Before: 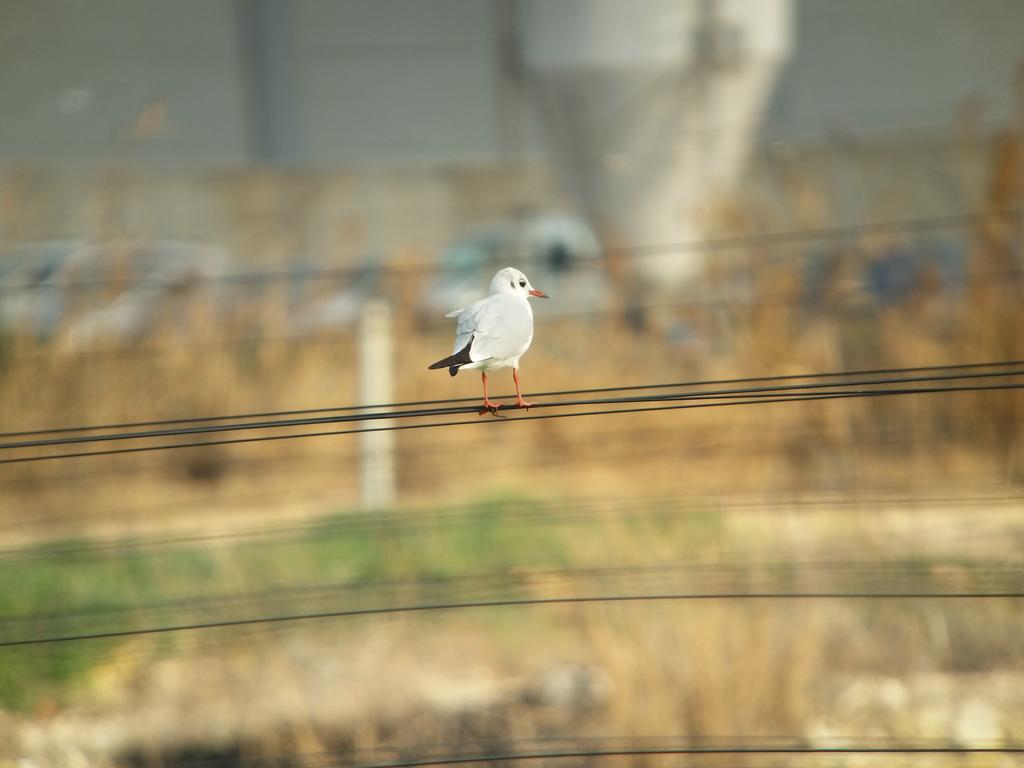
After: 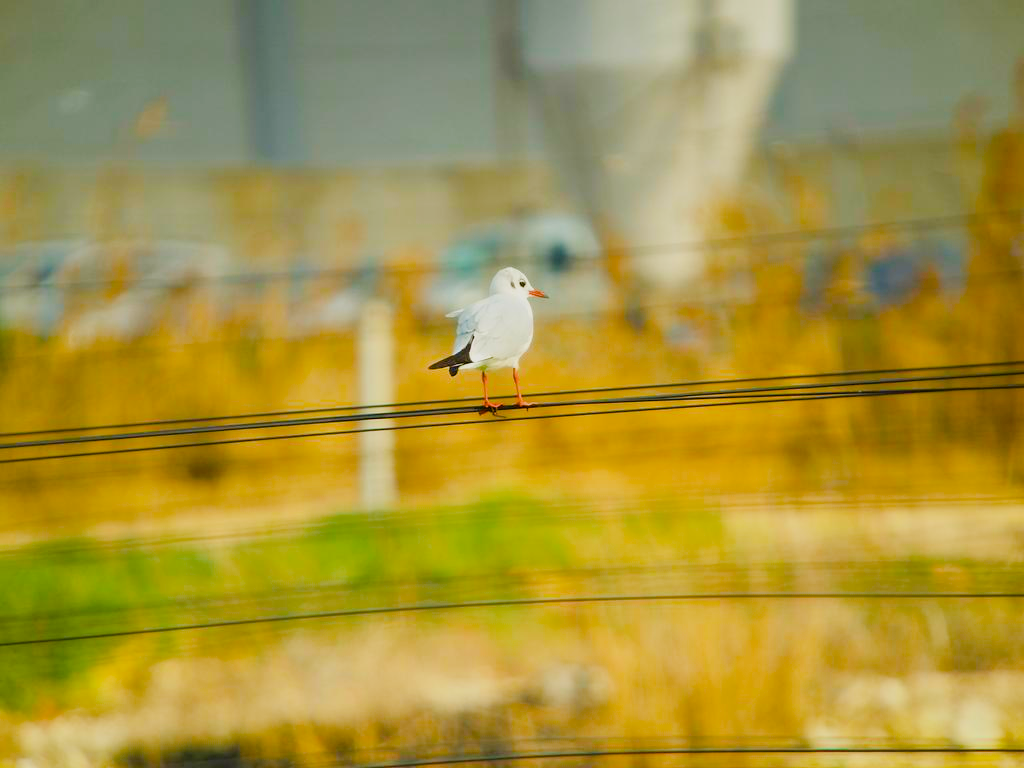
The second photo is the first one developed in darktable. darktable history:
filmic rgb: black relative exposure -7.65 EV, white relative exposure 4.56 EV, hardness 3.61
color balance rgb: linear chroma grading › shadows 10%, linear chroma grading › highlights 10%, linear chroma grading › global chroma 15%, linear chroma grading › mid-tones 15%, perceptual saturation grading › global saturation 40%, perceptual saturation grading › highlights -25%, perceptual saturation grading › mid-tones 35%, perceptual saturation grading › shadows 35%, perceptual brilliance grading › global brilliance 11.29%, global vibrance 11.29%
